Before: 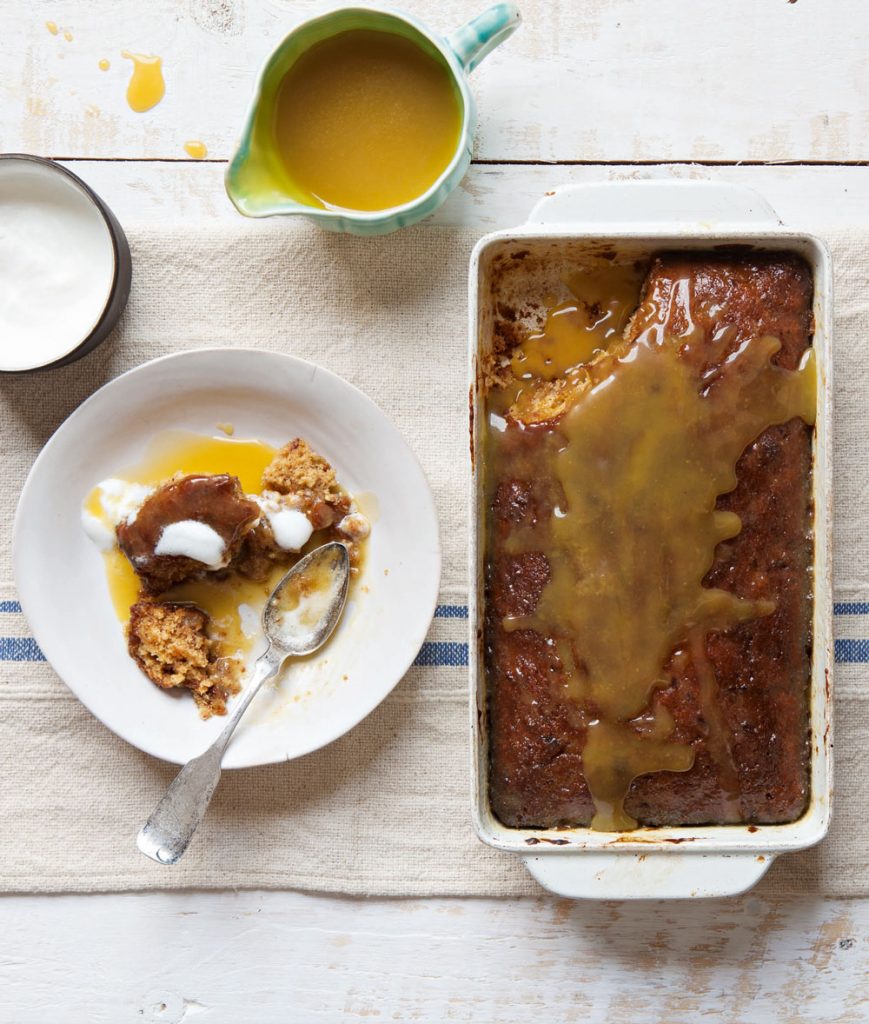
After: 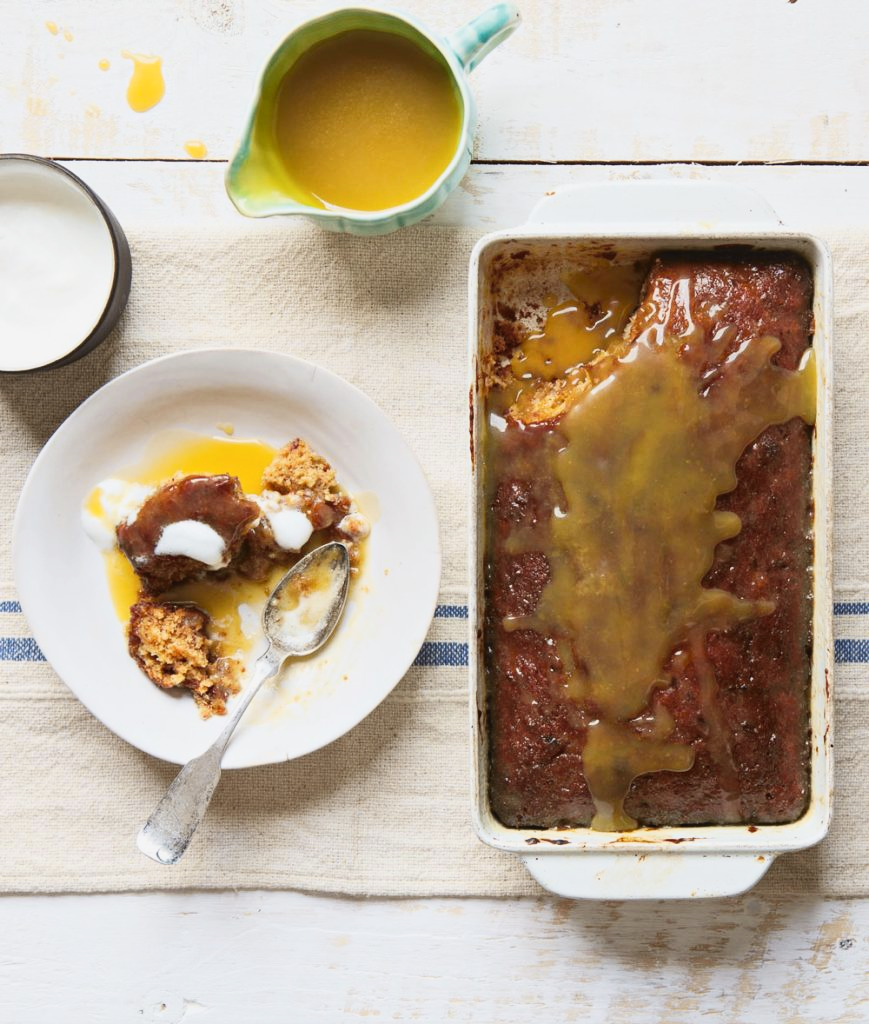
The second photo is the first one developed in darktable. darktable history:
tone curve: curves: ch0 [(0, 0.038) (0.193, 0.212) (0.461, 0.502) (0.634, 0.709) (0.852, 0.89) (1, 0.967)]; ch1 [(0, 0) (0.35, 0.356) (0.45, 0.453) (0.504, 0.503) (0.532, 0.524) (0.558, 0.555) (0.735, 0.762) (1, 1)]; ch2 [(0, 0) (0.281, 0.266) (0.456, 0.469) (0.5, 0.5) (0.533, 0.545) (0.606, 0.598) (0.646, 0.654) (1, 1)], color space Lab, independent channels, preserve colors none
